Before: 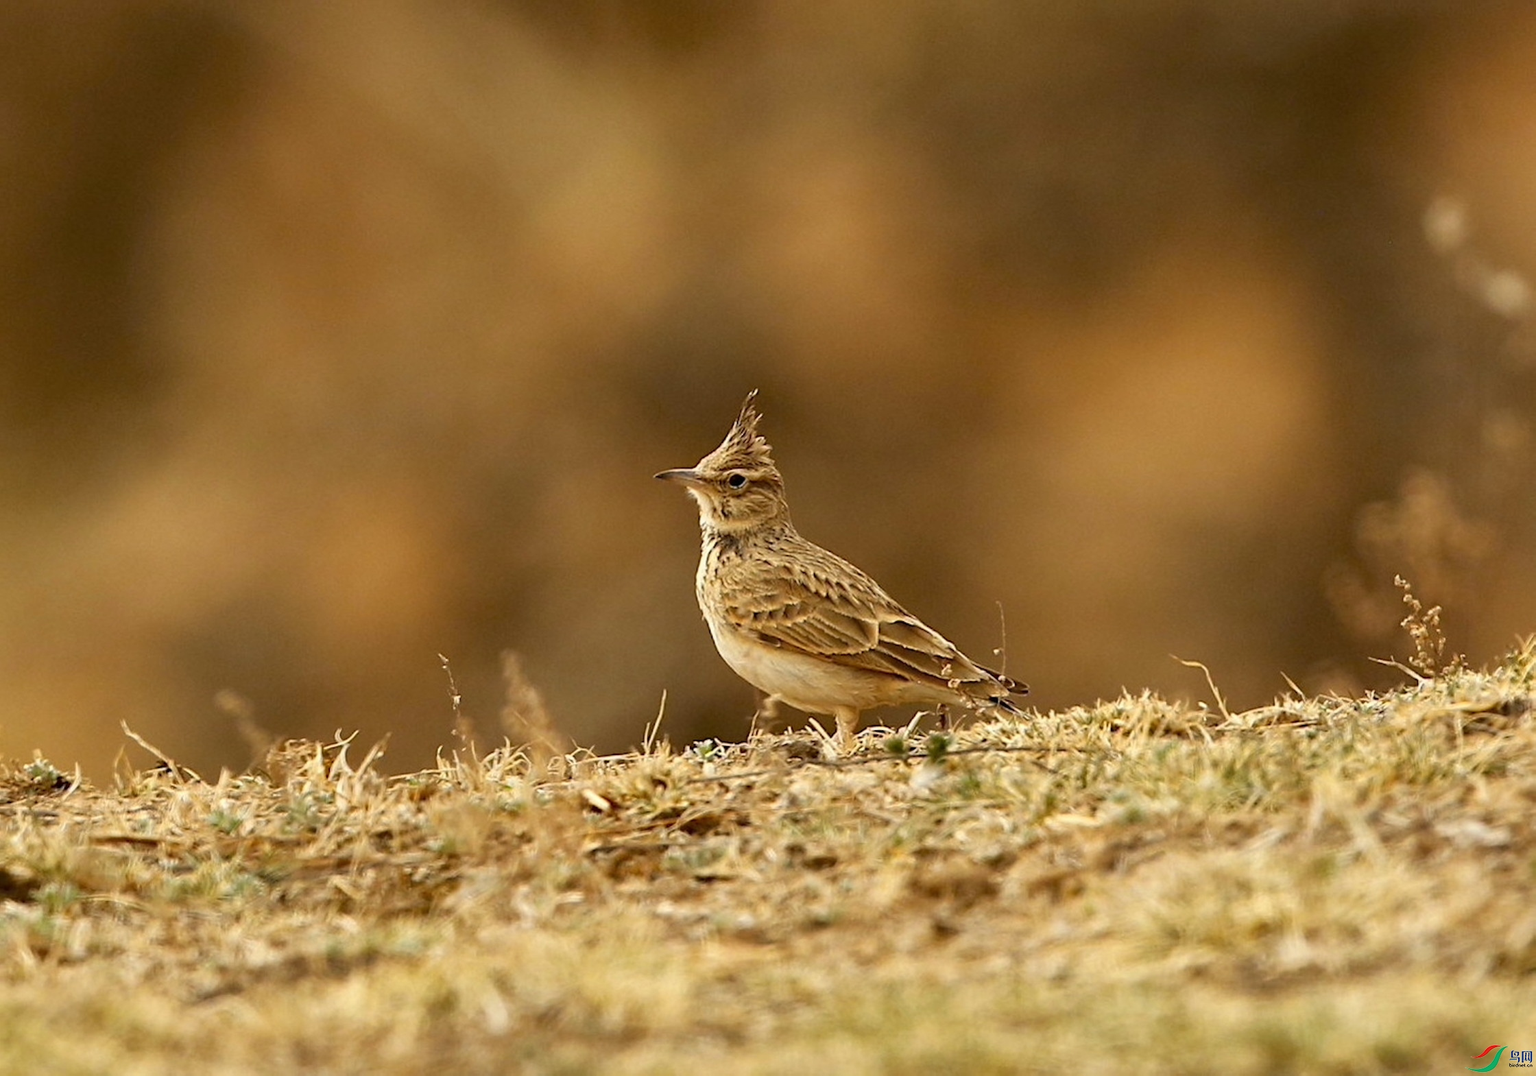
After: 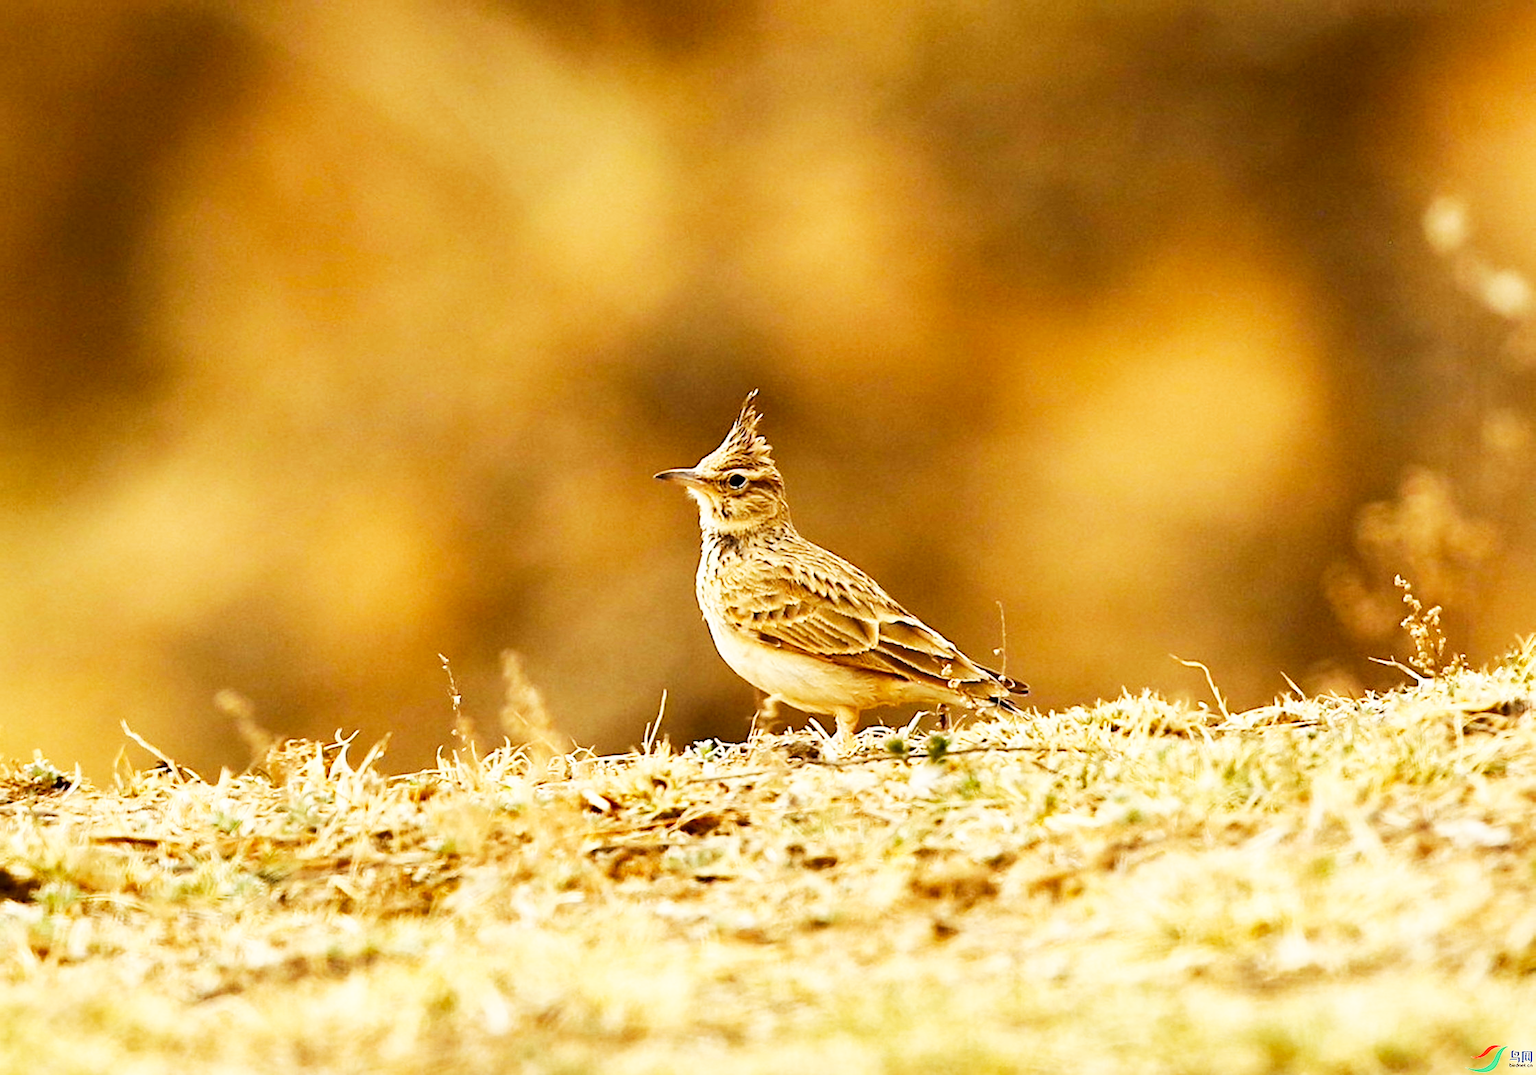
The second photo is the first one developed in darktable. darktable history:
base curve: curves: ch0 [(0, 0) (0.007, 0.004) (0.027, 0.03) (0.046, 0.07) (0.207, 0.54) (0.442, 0.872) (0.673, 0.972) (1, 1)], preserve colors none
exposure: exposure -0.012 EV, compensate highlight preservation false
